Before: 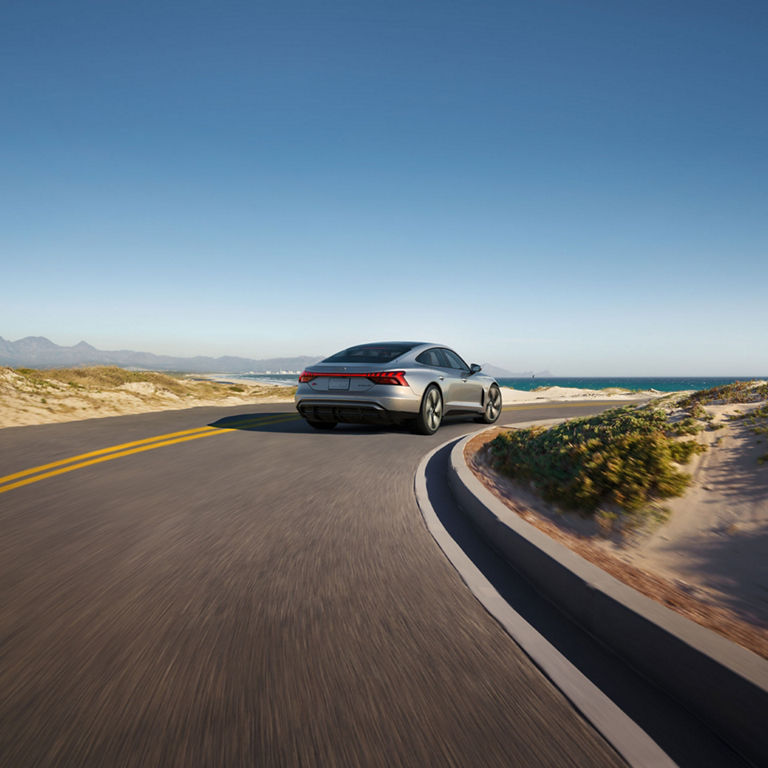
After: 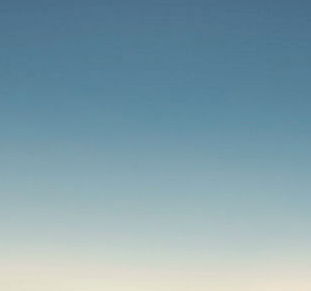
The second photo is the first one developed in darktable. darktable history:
sharpen: on, module defaults
color calibration: illuminant as shot in camera, x 0.358, y 0.373, temperature 4628.91 K
crop: left 15.452%, top 5.459%, right 43.956%, bottom 56.62%
white balance: red 1.123, blue 0.83
